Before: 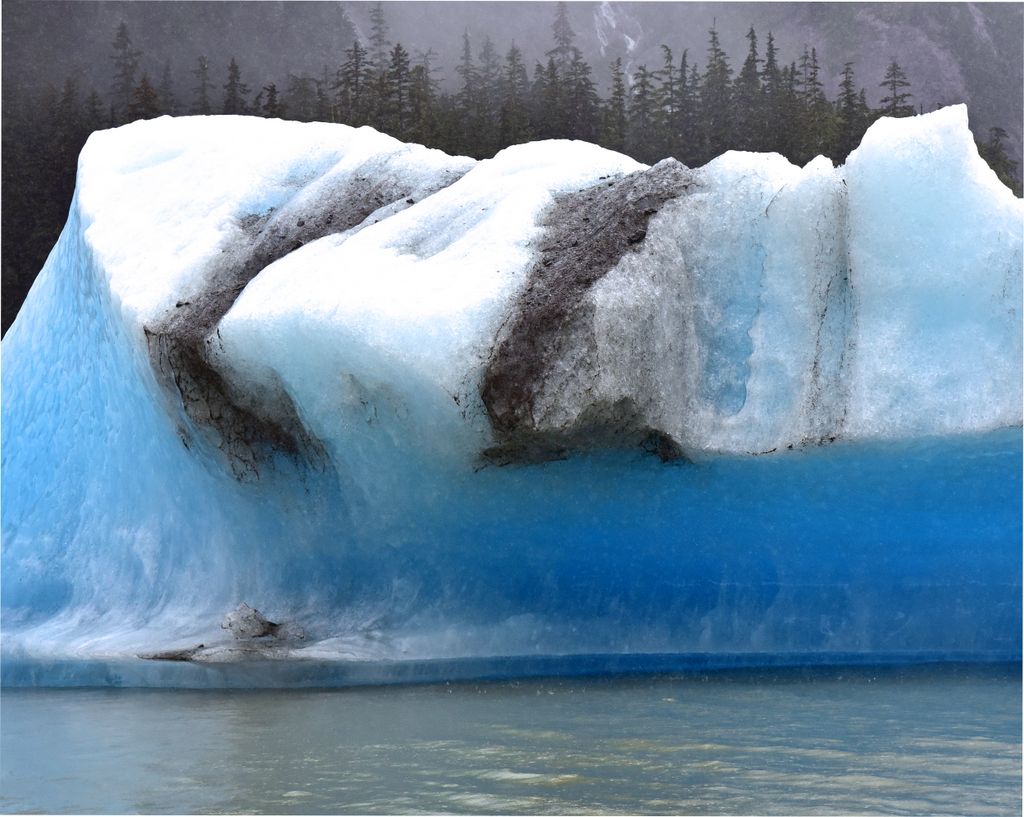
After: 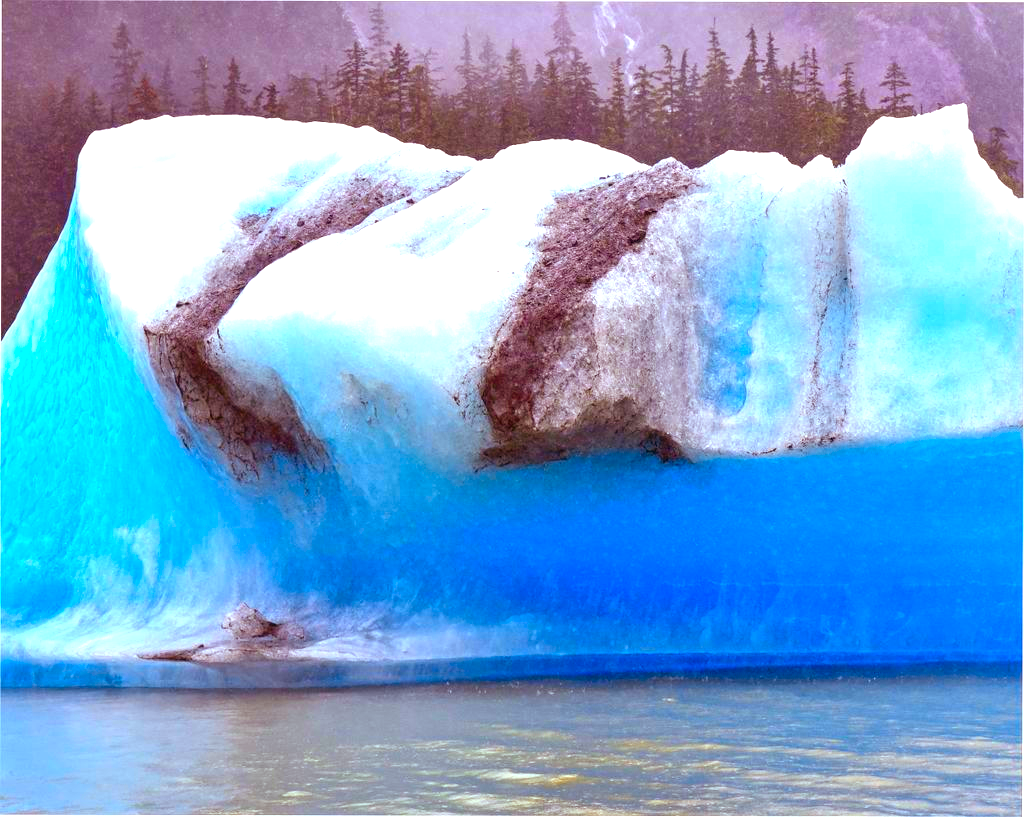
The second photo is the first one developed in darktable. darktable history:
rgb levels: mode RGB, independent channels, levels [[0, 0.474, 1], [0, 0.5, 1], [0, 0.5, 1]]
local contrast: on, module defaults
color correction: saturation 2.15
exposure: black level correction 0, exposure 1 EV, compensate exposure bias true, compensate highlight preservation false
